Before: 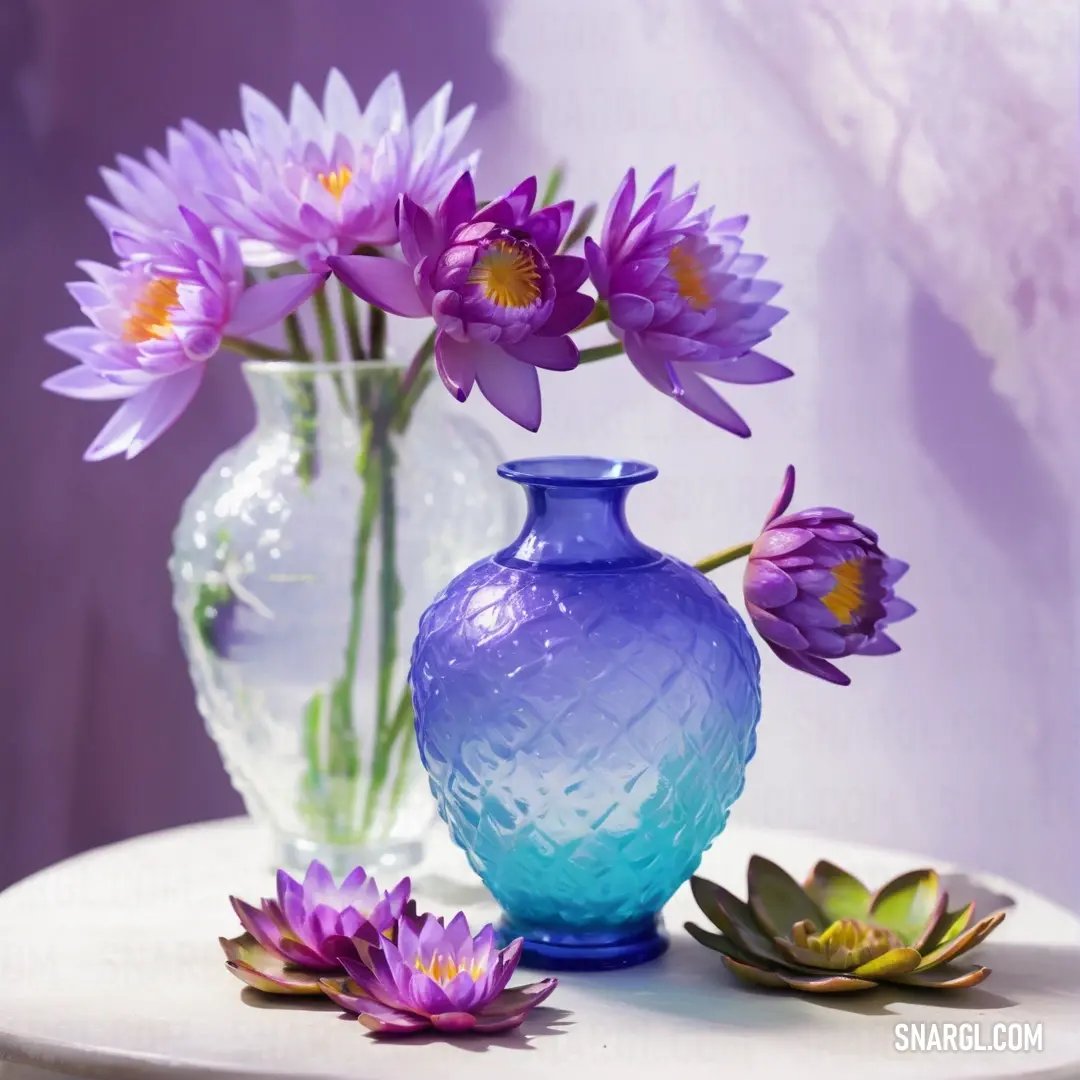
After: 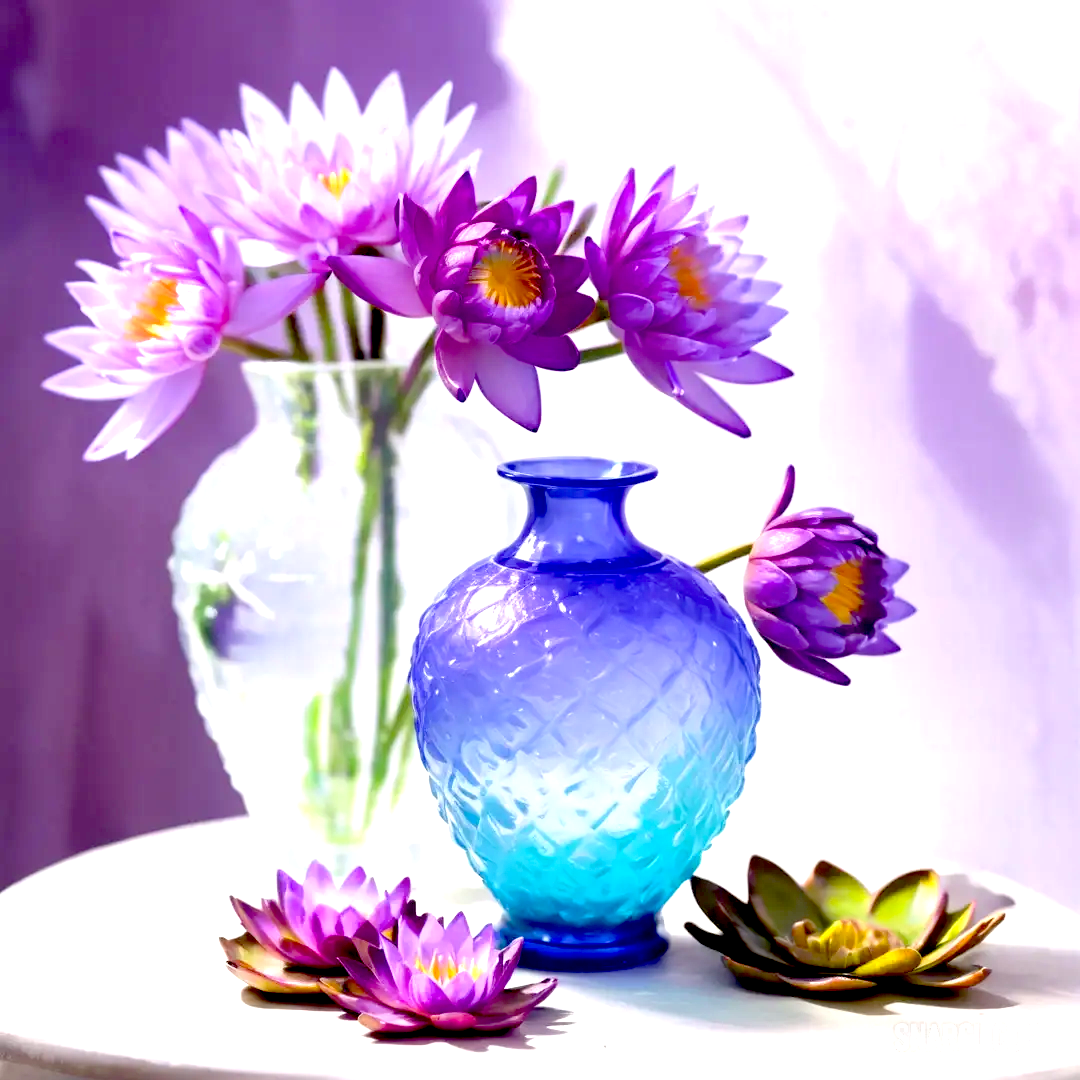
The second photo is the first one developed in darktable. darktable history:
exposure: black level correction 0.034, exposure 0.908 EV, compensate exposure bias true, compensate highlight preservation false
